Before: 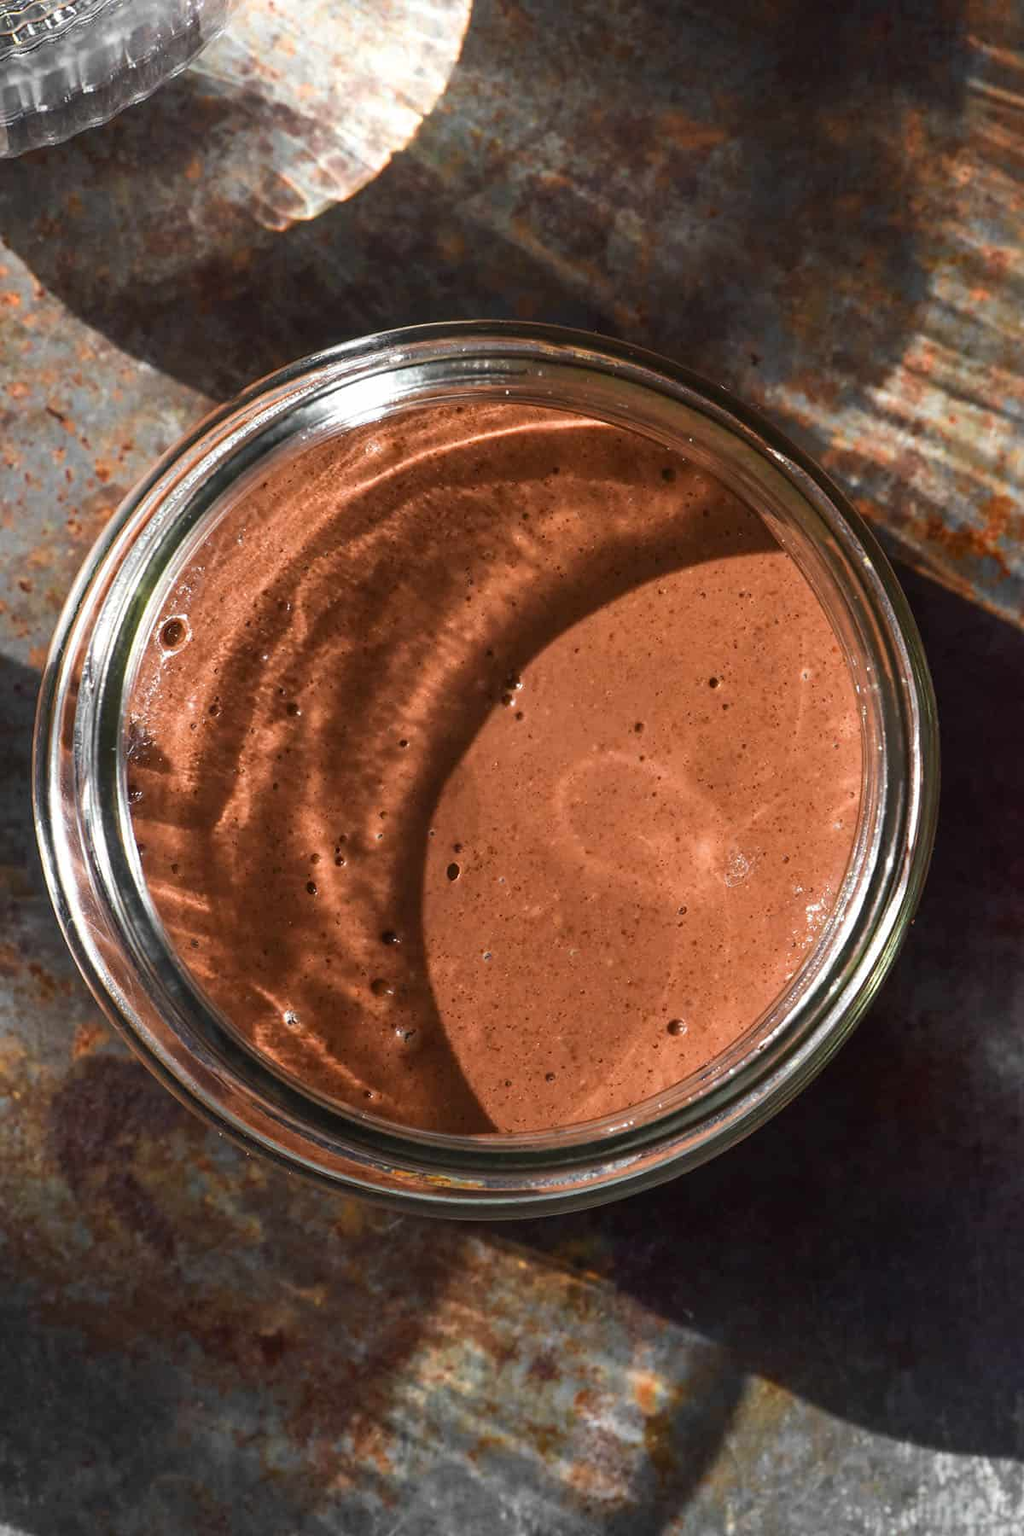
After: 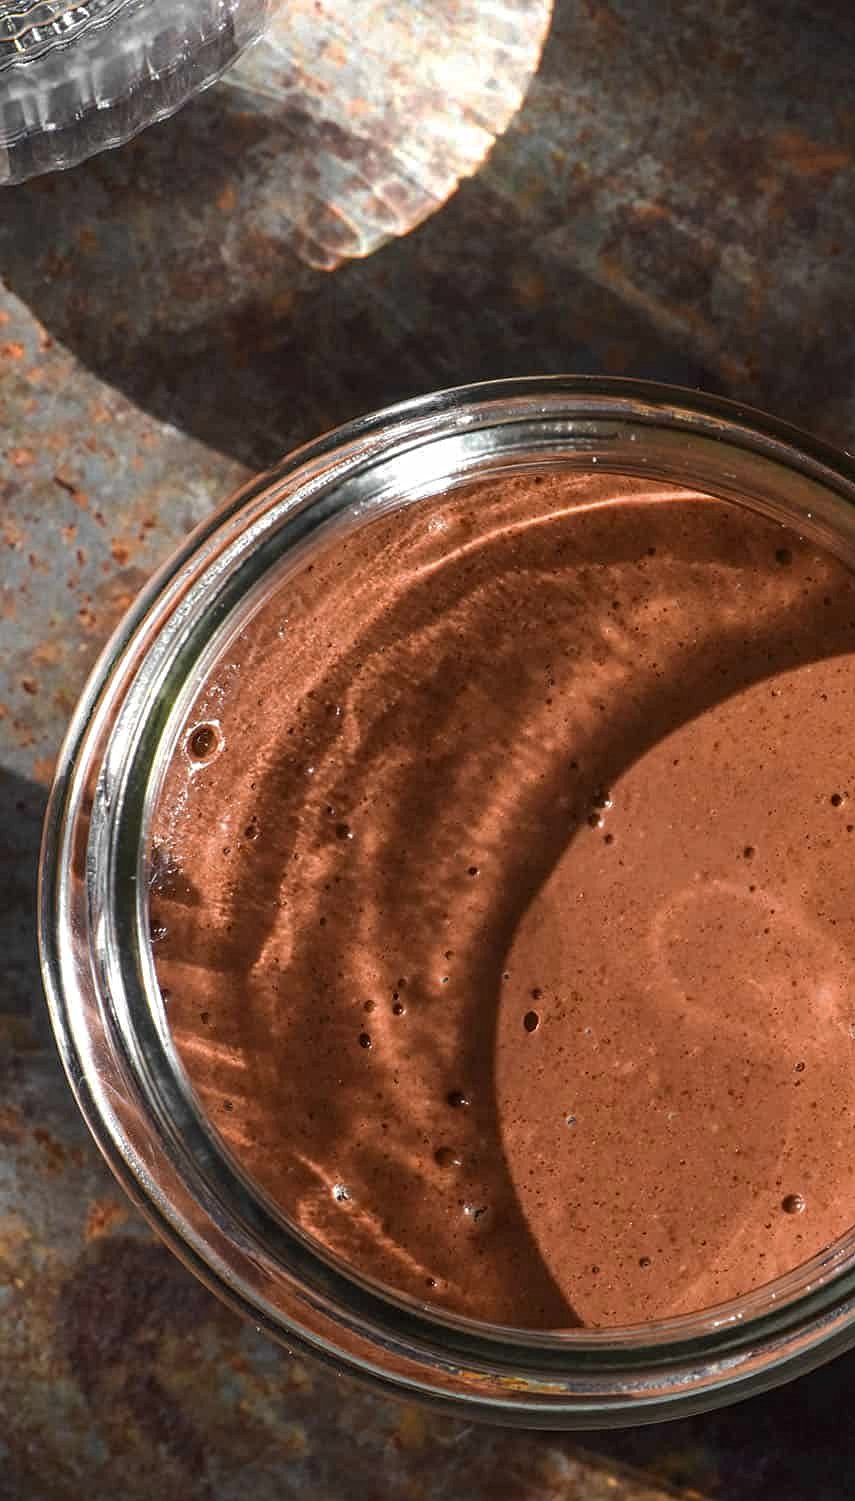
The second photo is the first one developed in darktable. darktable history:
contrast equalizer: y [[0.5, 0.5, 0.5, 0.512, 0.552, 0.62], [0.5 ×6], [0.5 ×4, 0.504, 0.553], [0 ×6], [0 ×6]]
crop: right 28.747%, bottom 16.593%
base curve: curves: ch0 [(0, 0) (0.74, 0.67) (1, 1)], preserve colors none
